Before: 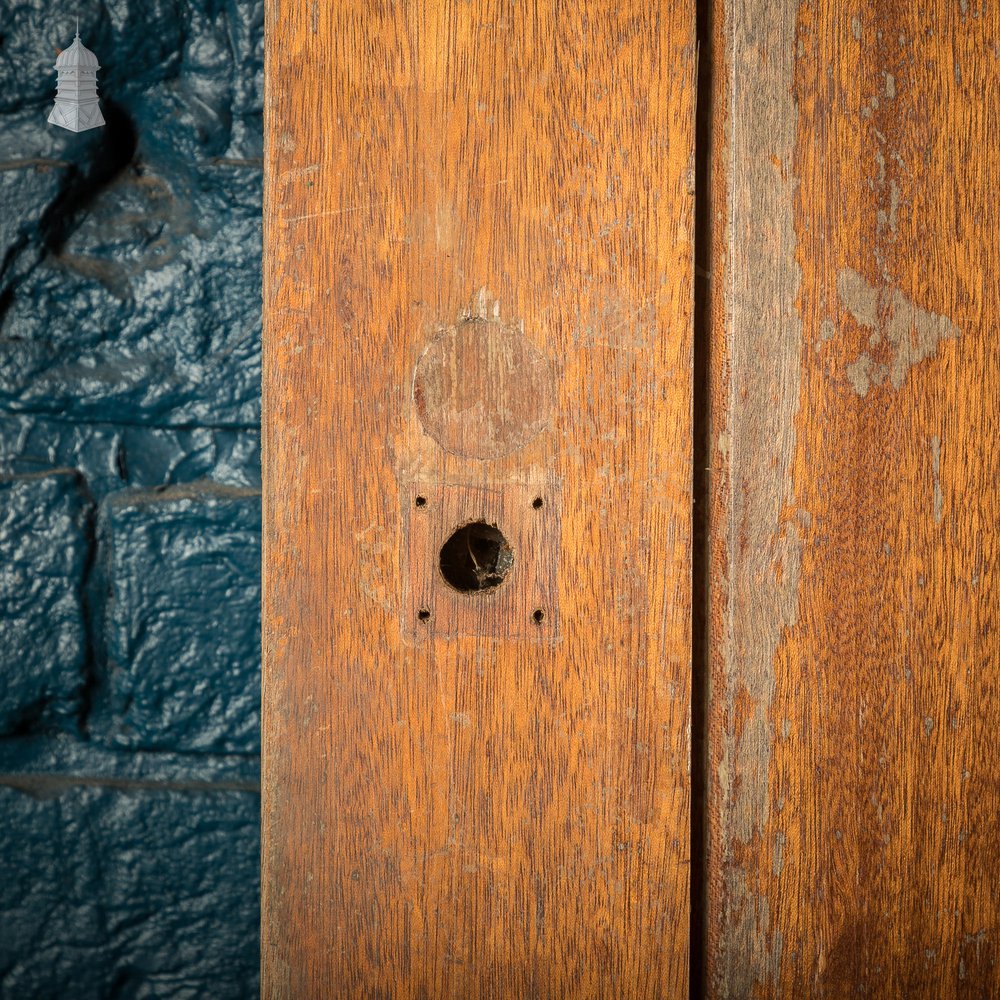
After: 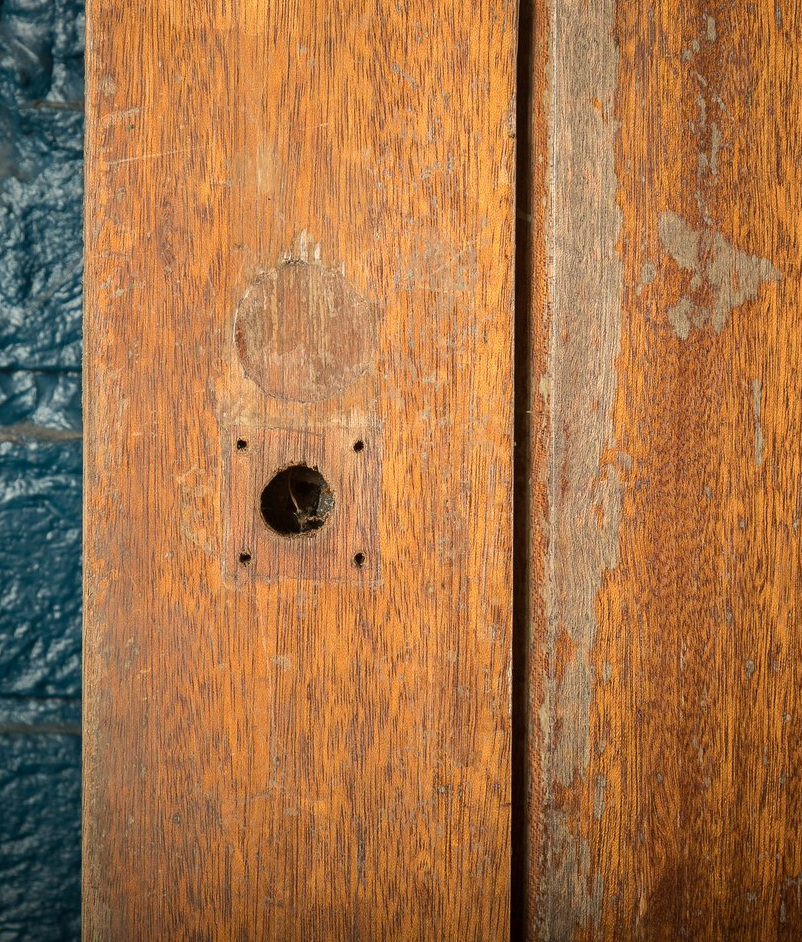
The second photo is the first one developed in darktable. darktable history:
crop and rotate: left 17.959%, top 5.771%, right 1.742%
contrast equalizer: y [[0.5 ×6], [0.5 ×6], [0.975, 0.964, 0.925, 0.865, 0.793, 0.721], [0 ×6], [0 ×6]]
